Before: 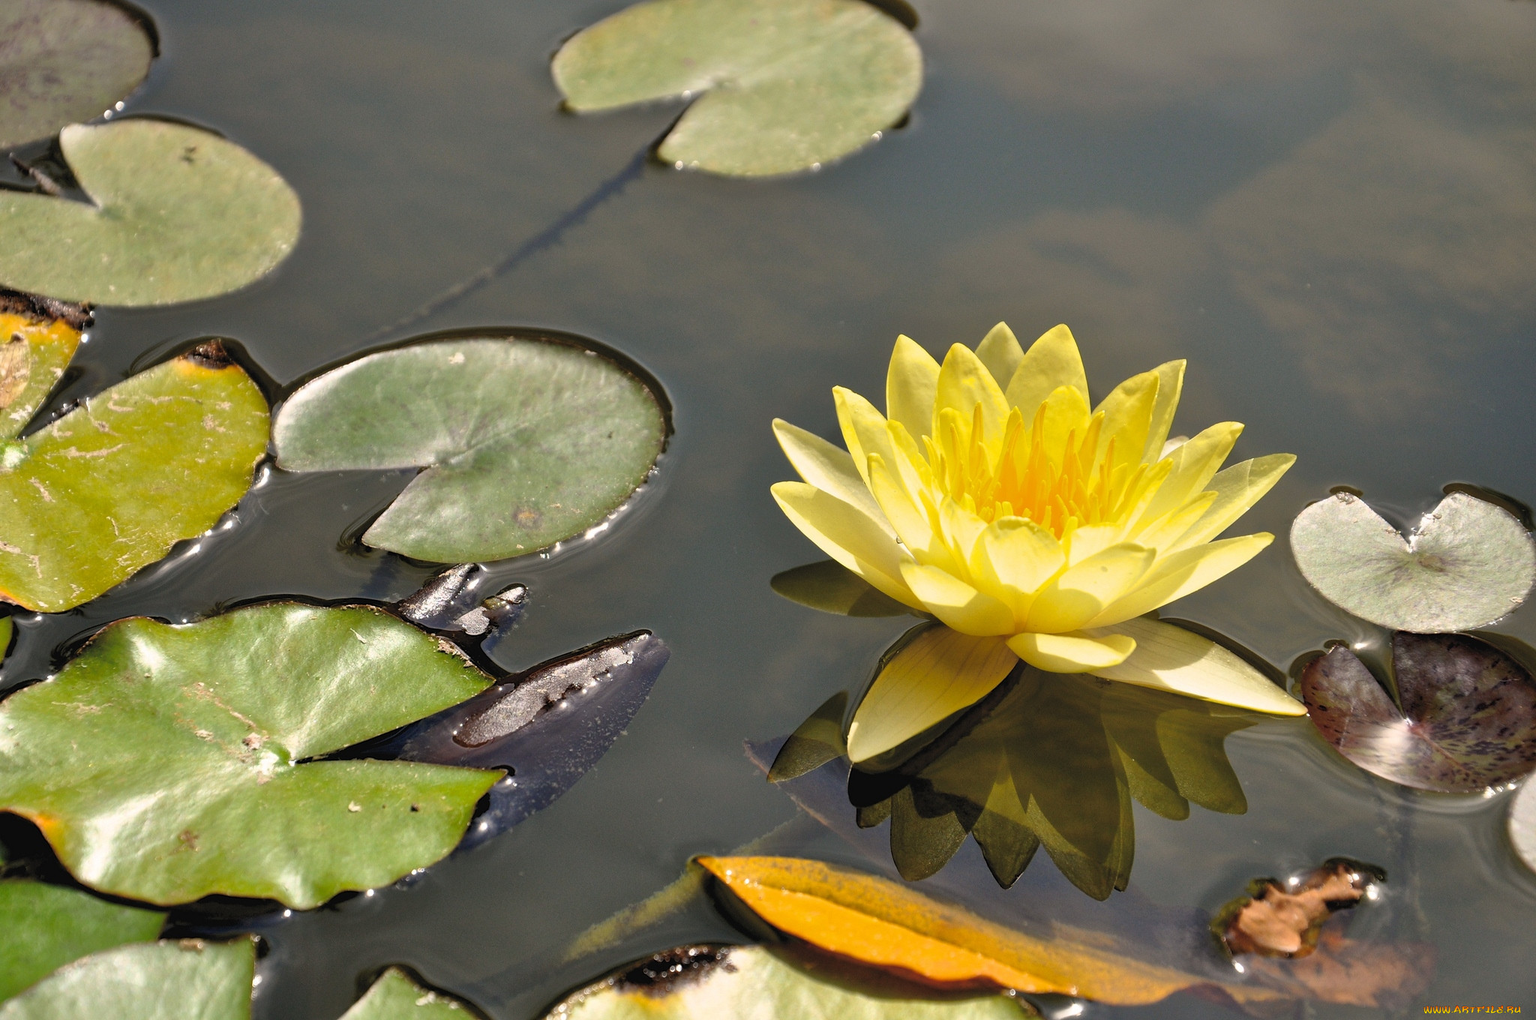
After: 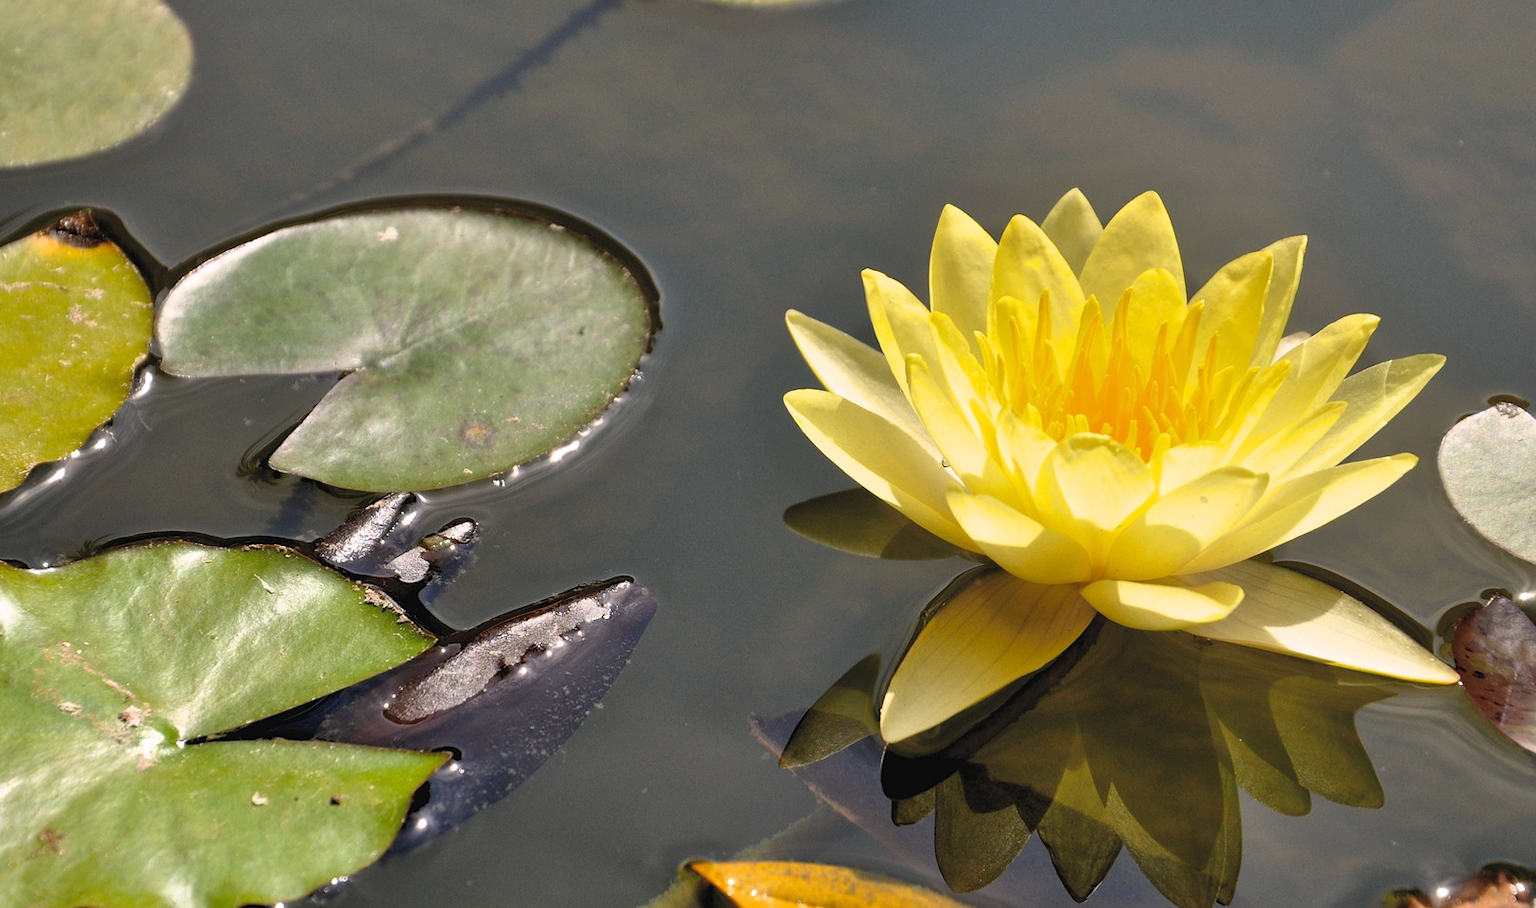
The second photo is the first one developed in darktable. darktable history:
crop: left 9.712%, top 16.928%, right 10.845%, bottom 12.332%
white balance: red 1.009, blue 1.027
